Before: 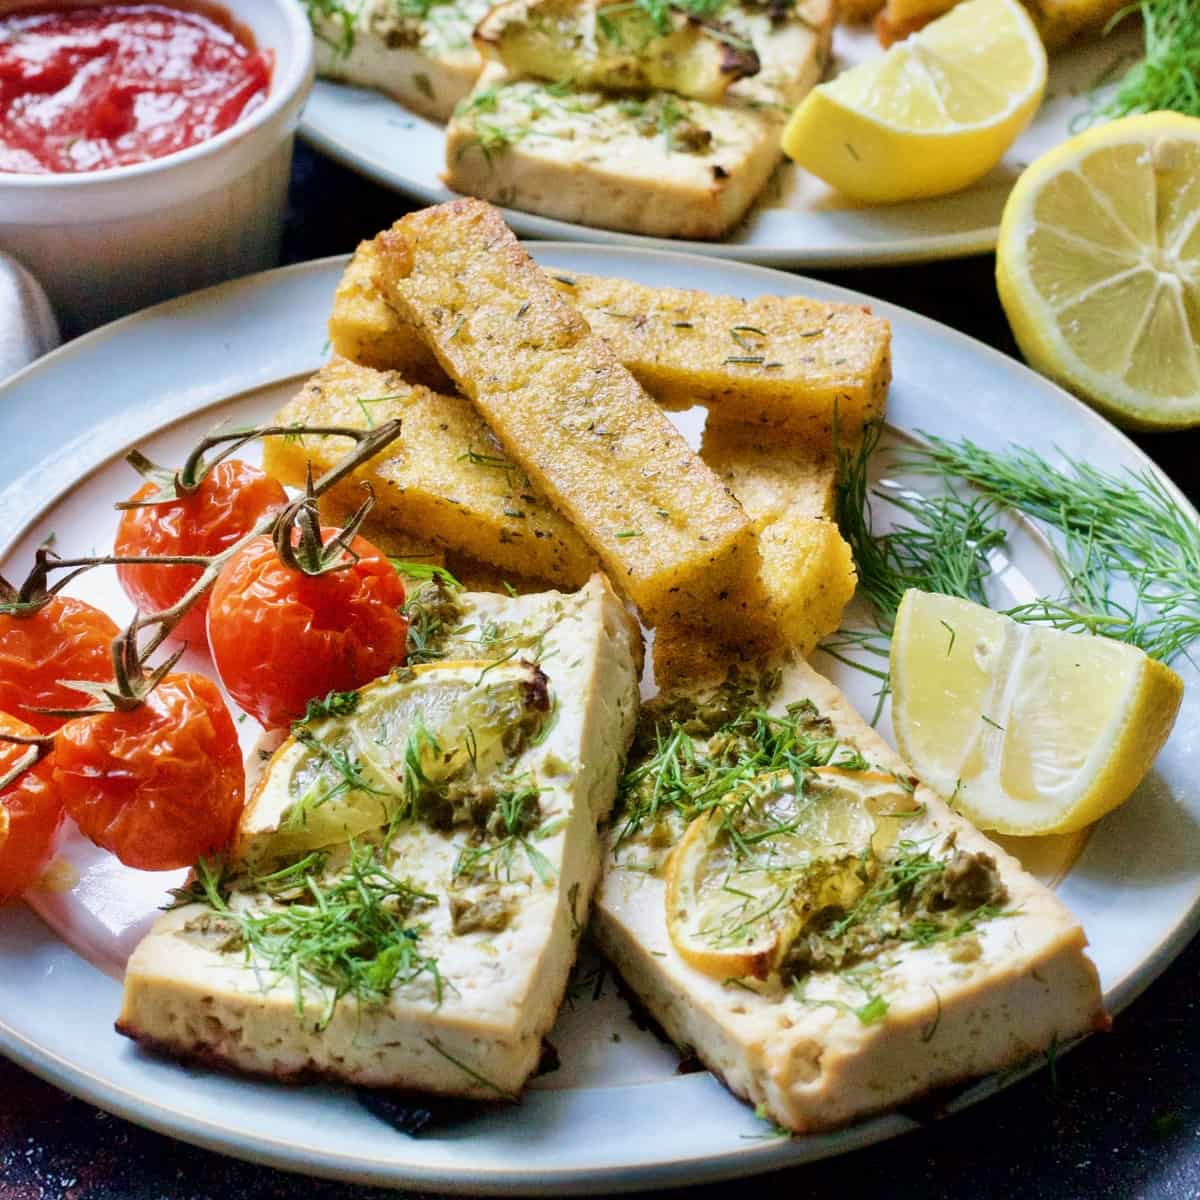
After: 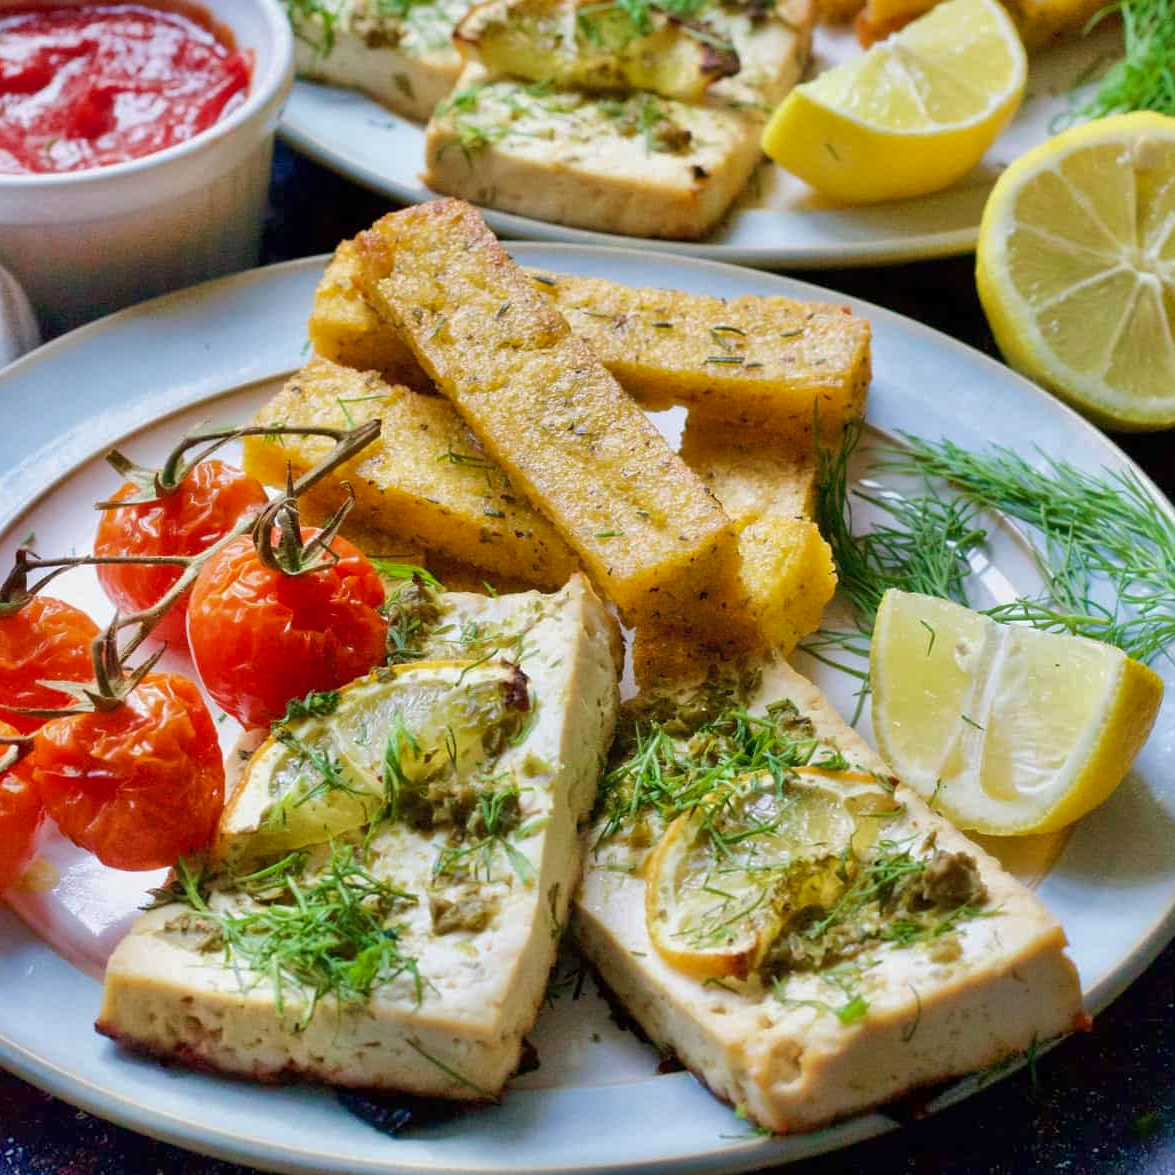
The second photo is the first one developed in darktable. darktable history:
shadows and highlights: on, module defaults
contrast brightness saturation: contrast 0.04, saturation 0.07
crop: left 1.743%, right 0.268%, bottom 2.011%
